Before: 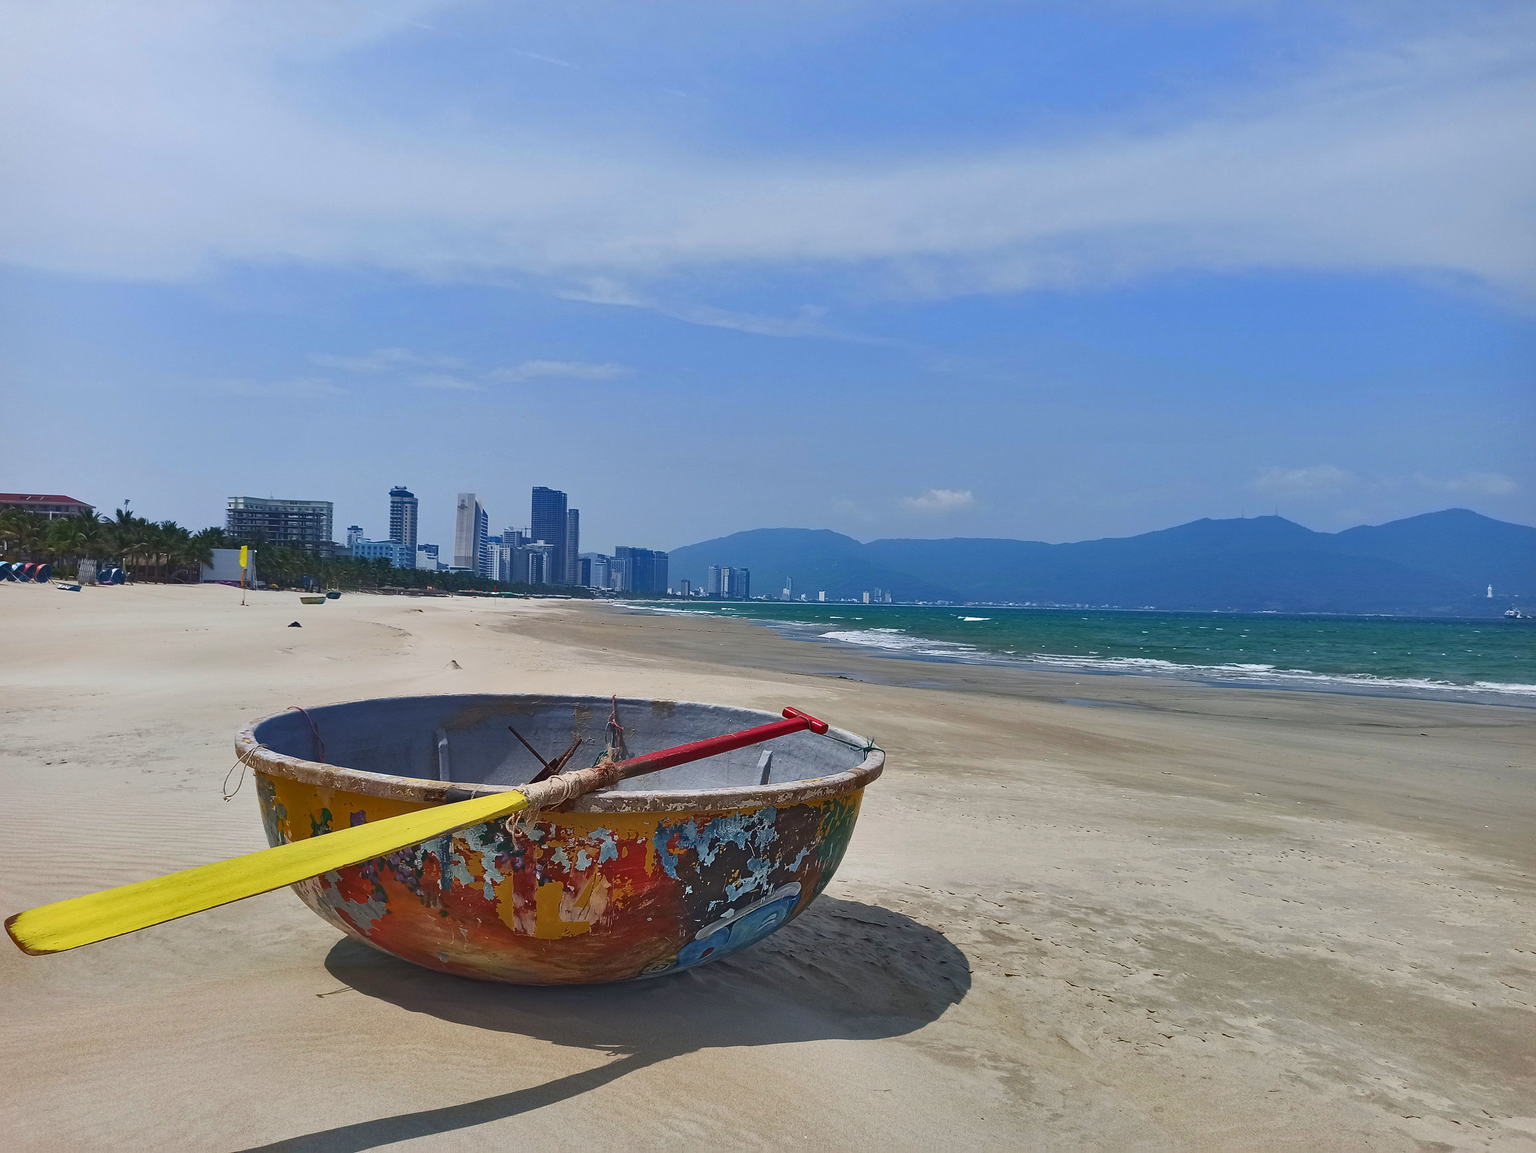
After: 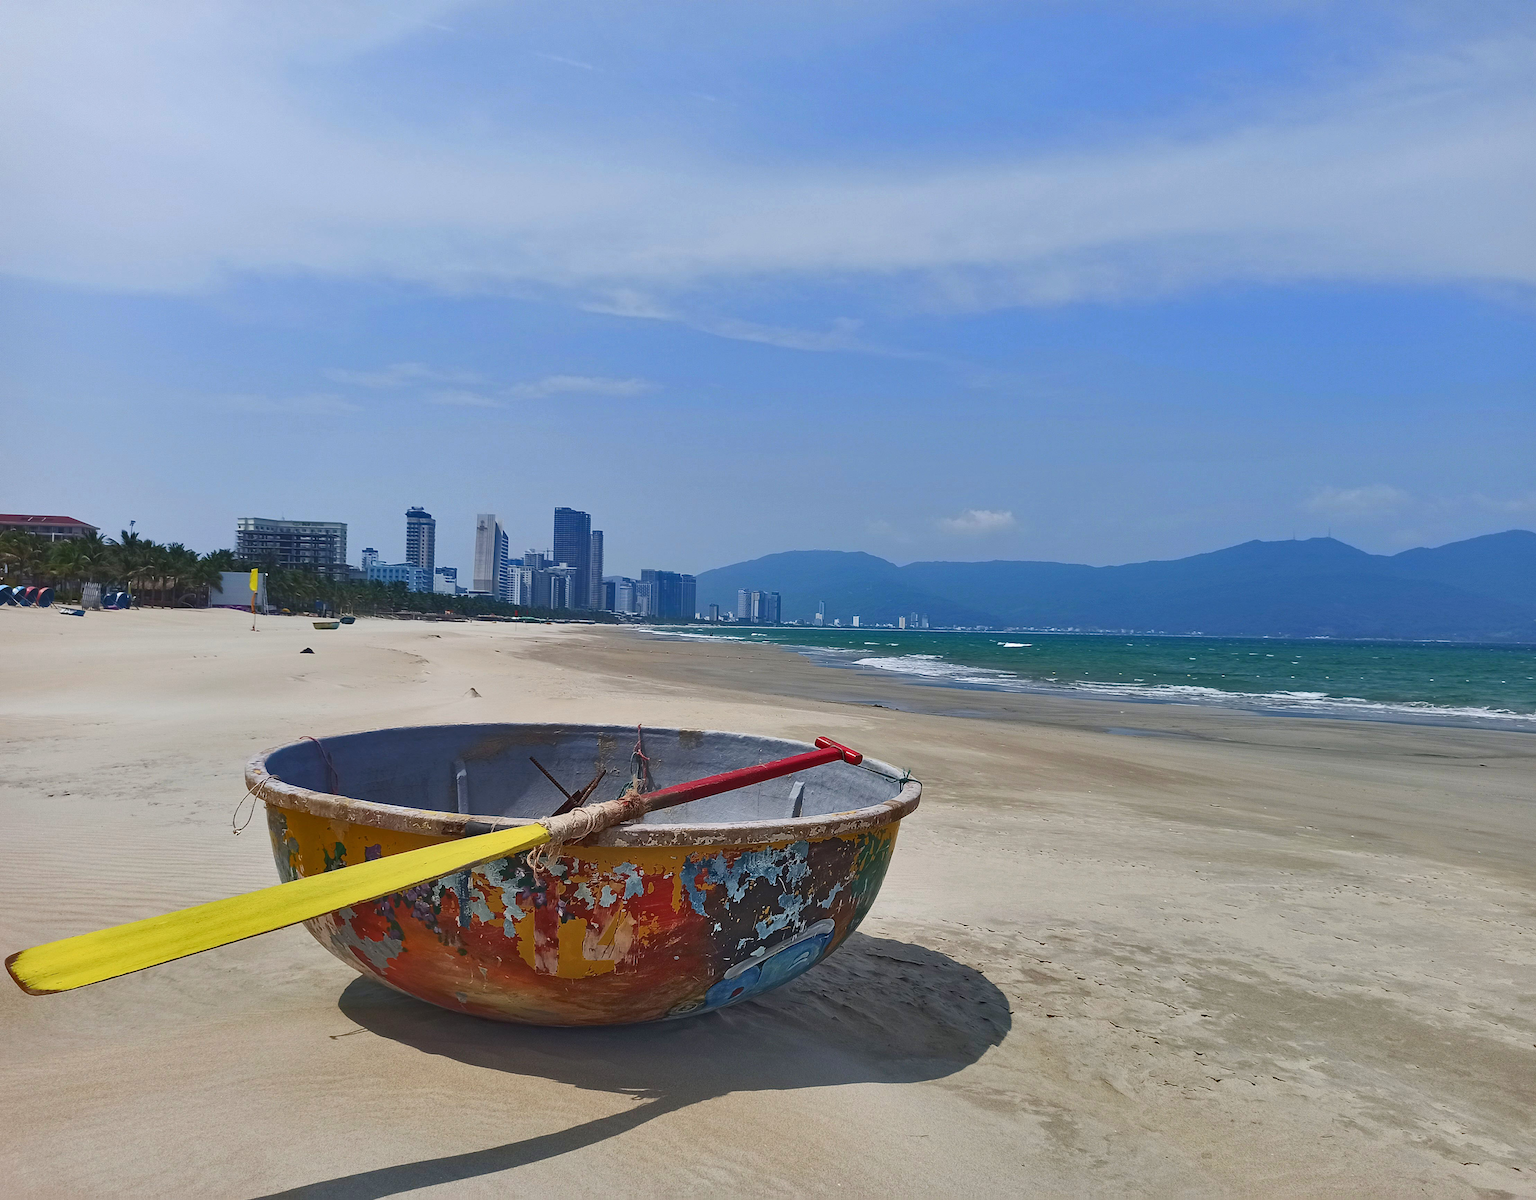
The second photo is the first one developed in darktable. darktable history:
crop: right 3.936%, bottom 0.03%
